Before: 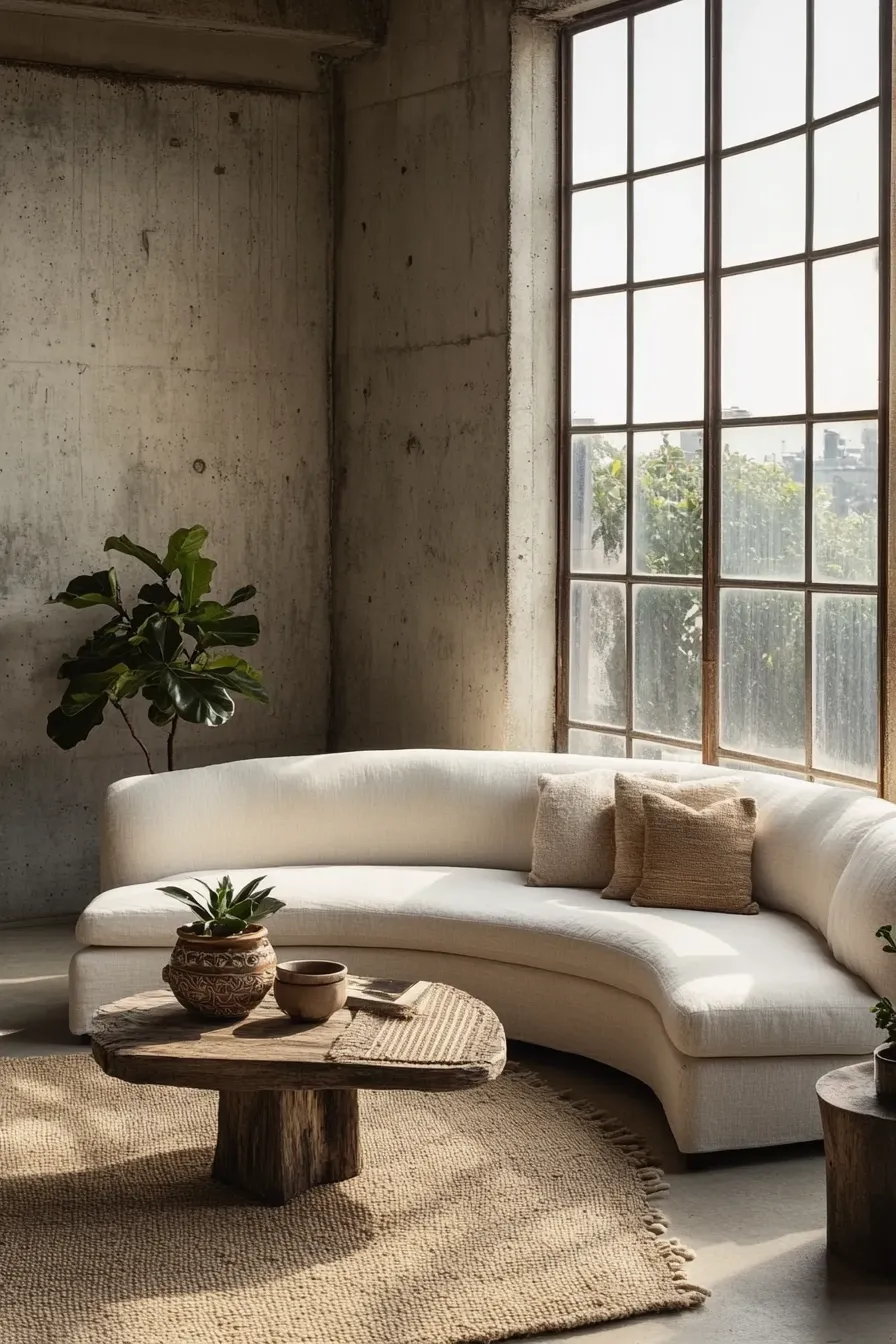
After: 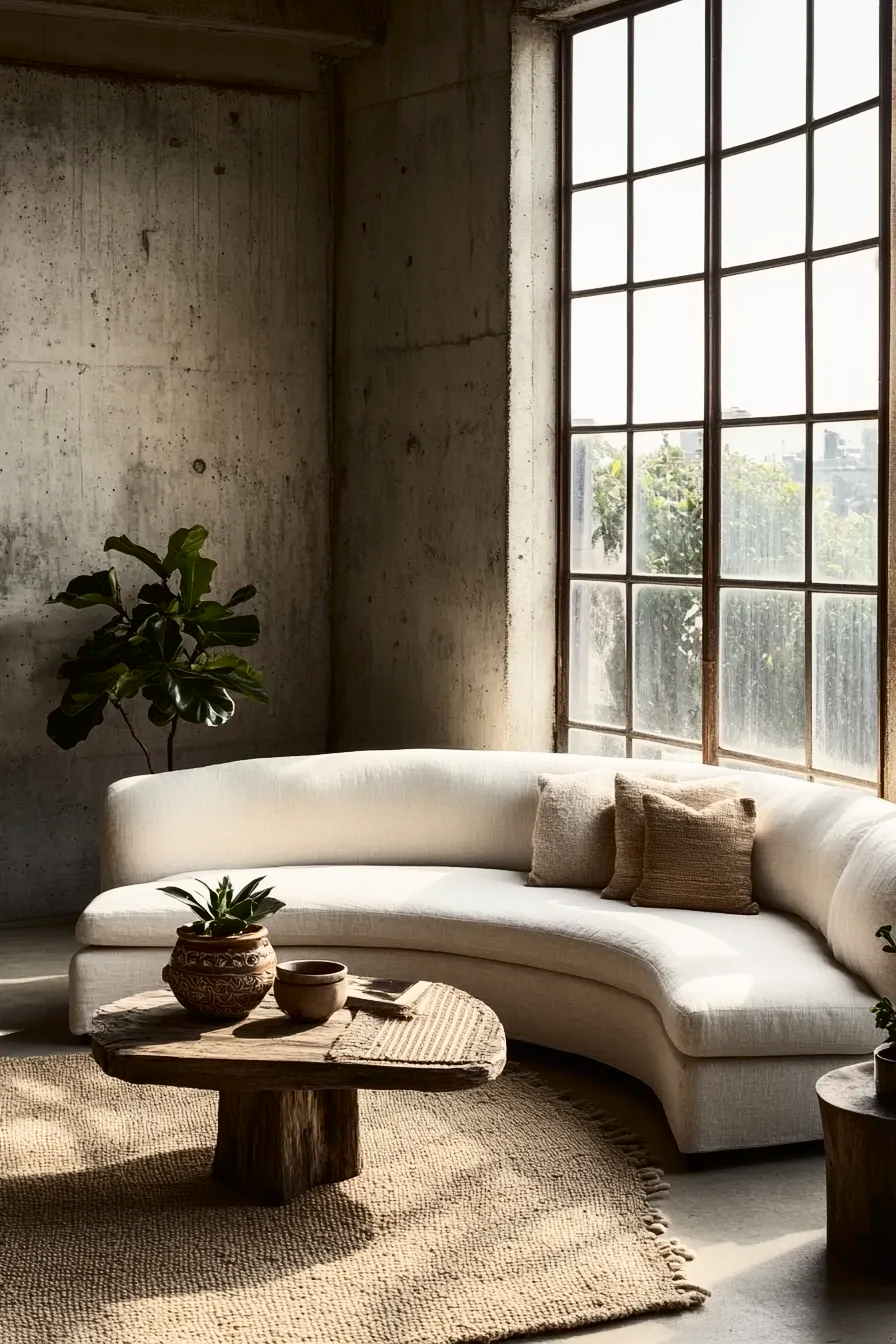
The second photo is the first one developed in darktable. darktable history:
contrast brightness saturation: contrast 0.285
